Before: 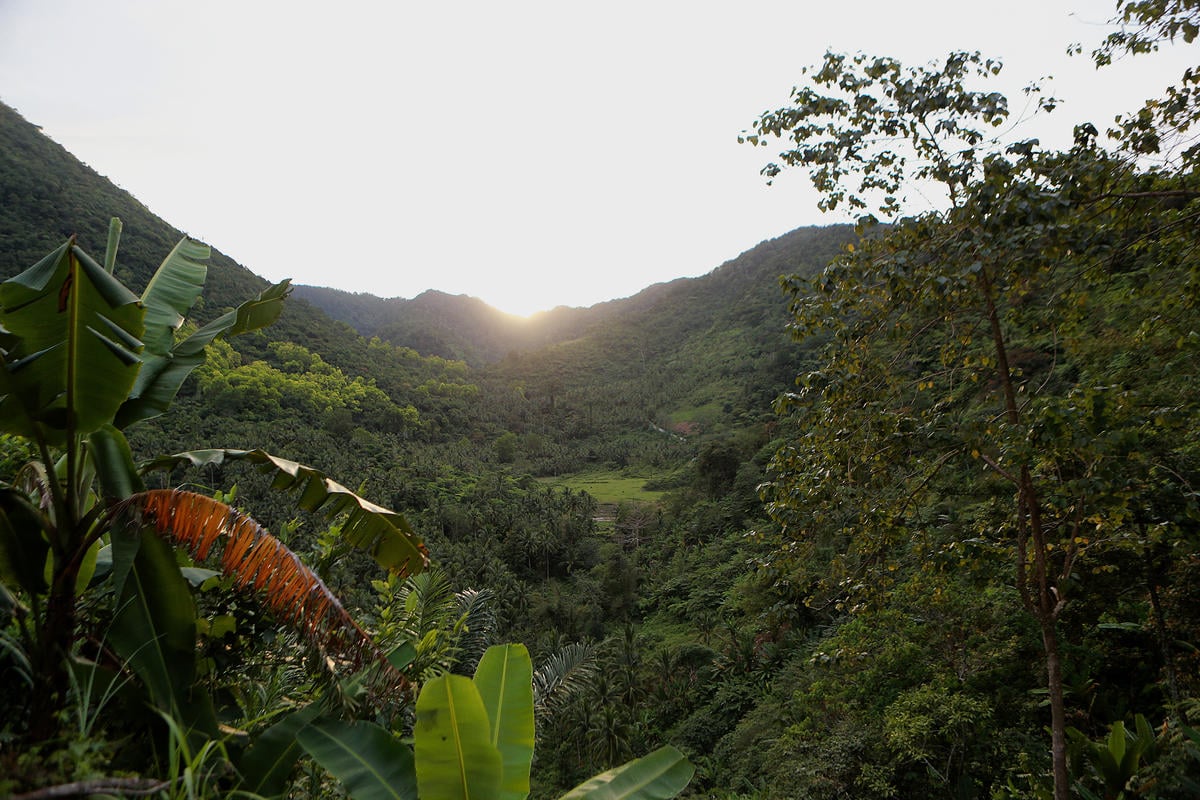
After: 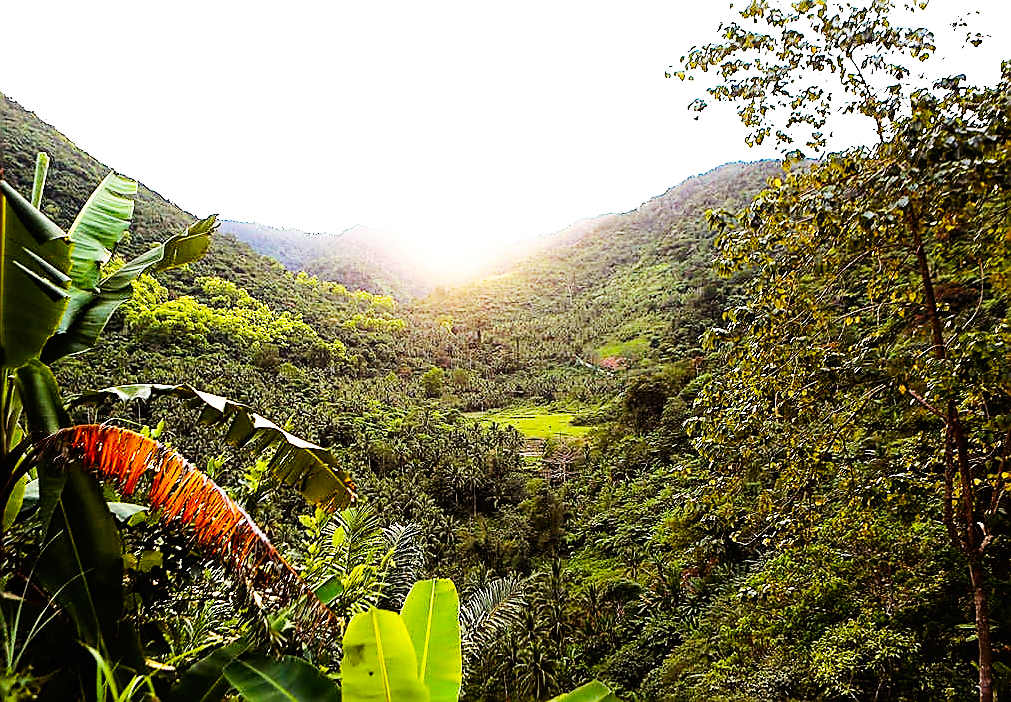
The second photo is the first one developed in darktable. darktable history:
haze removal: strength 0.298, distance 0.255, compatibility mode true, adaptive false
crop: left 6.145%, top 8.184%, right 9.525%, bottom 3.952%
sharpen: radius 1.384, amount 1.25, threshold 0.696
tone equalizer: -8 EV -0.747 EV, -7 EV -0.666 EV, -6 EV -0.605 EV, -5 EV -0.377 EV, -3 EV 0.366 EV, -2 EV 0.6 EV, -1 EV 0.679 EV, +0 EV 0.723 EV
exposure: exposure 0.407 EV, compensate highlight preservation false
base curve: curves: ch0 [(0, 0) (0.007, 0.004) (0.027, 0.03) (0.046, 0.07) (0.207, 0.54) (0.442, 0.872) (0.673, 0.972) (1, 1)], preserve colors none
color balance rgb: shadows lift › chroma 4.385%, shadows lift › hue 25.62°, perceptual saturation grading › global saturation 31.205%
